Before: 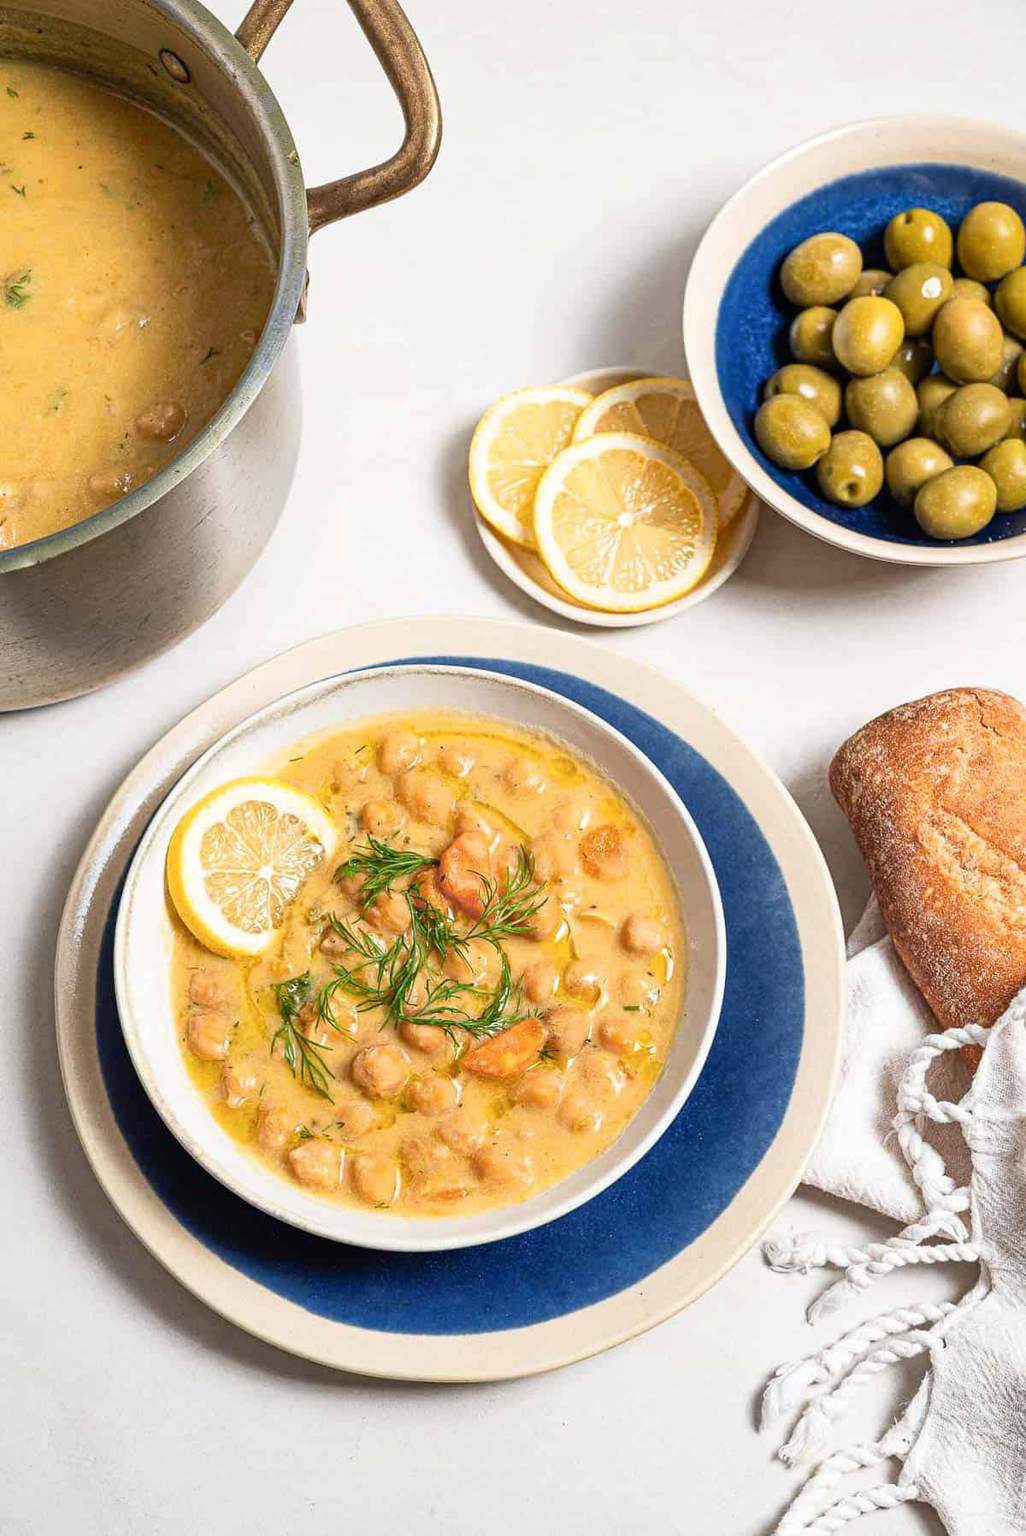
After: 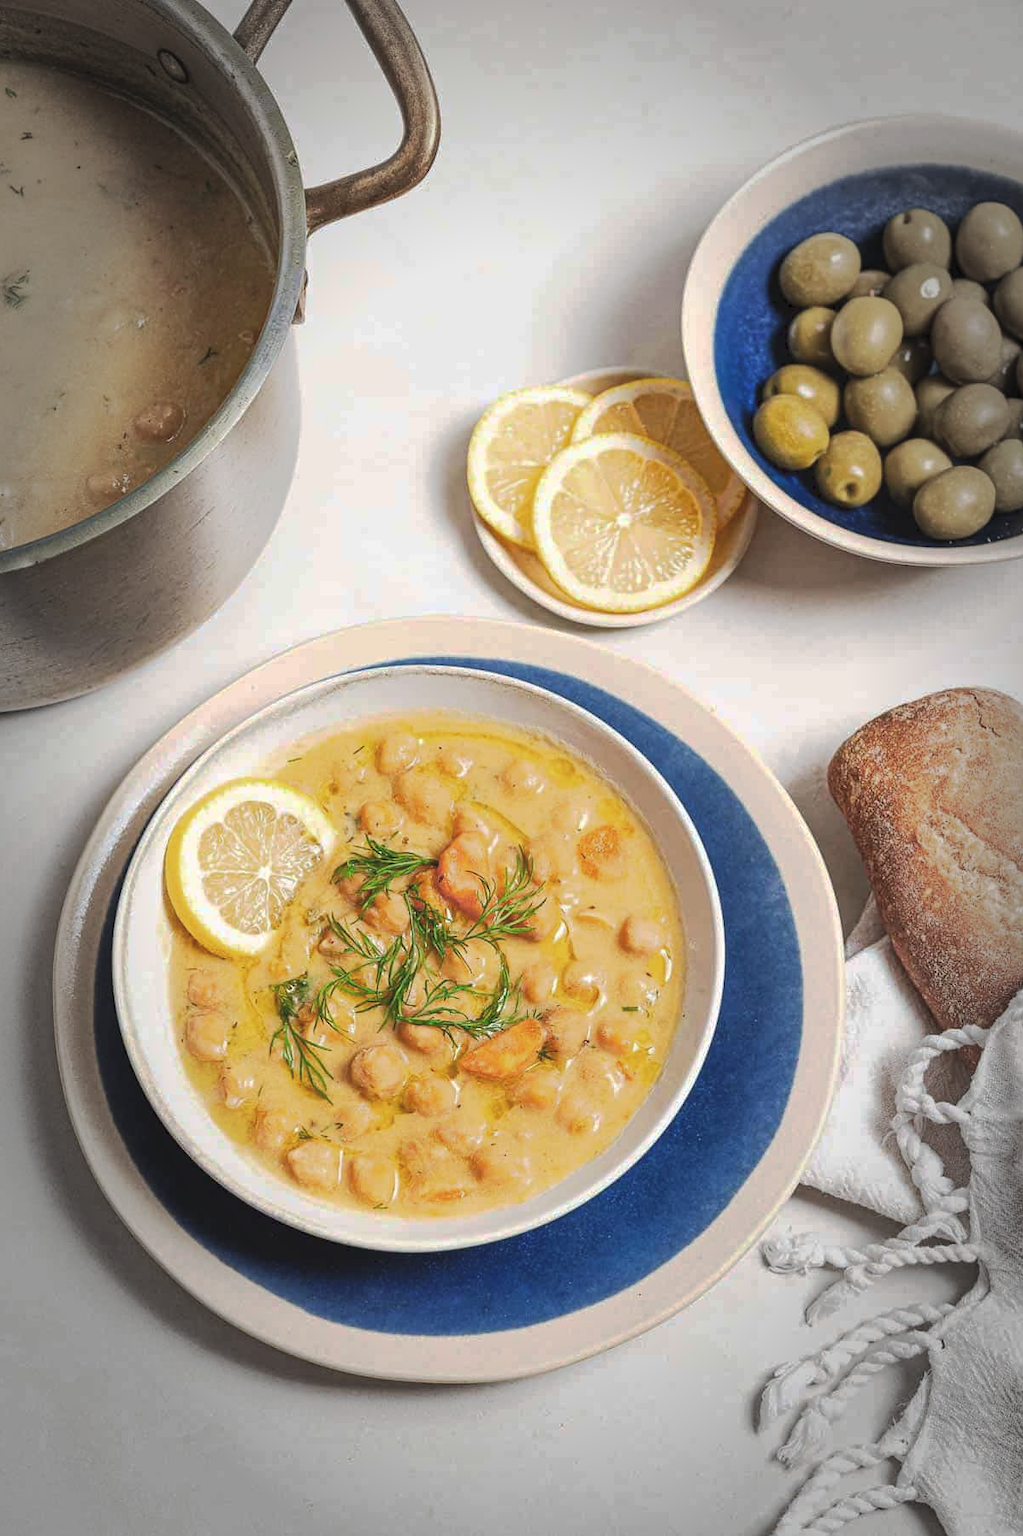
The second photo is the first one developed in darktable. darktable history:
tone curve: curves: ch0 [(0, 0) (0.003, 0.08) (0.011, 0.088) (0.025, 0.104) (0.044, 0.122) (0.069, 0.141) (0.1, 0.161) (0.136, 0.181) (0.177, 0.209) (0.224, 0.246) (0.277, 0.293) (0.335, 0.343) (0.399, 0.399) (0.468, 0.464) (0.543, 0.54) (0.623, 0.616) (0.709, 0.694) (0.801, 0.757) (0.898, 0.821) (1, 1)], preserve colors none
vignetting: fall-off start 66.81%, fall-off radius 39.69%, saturation -0.658, automatic ratio true, width/height ratio 0.679
crop: left 0.168%
